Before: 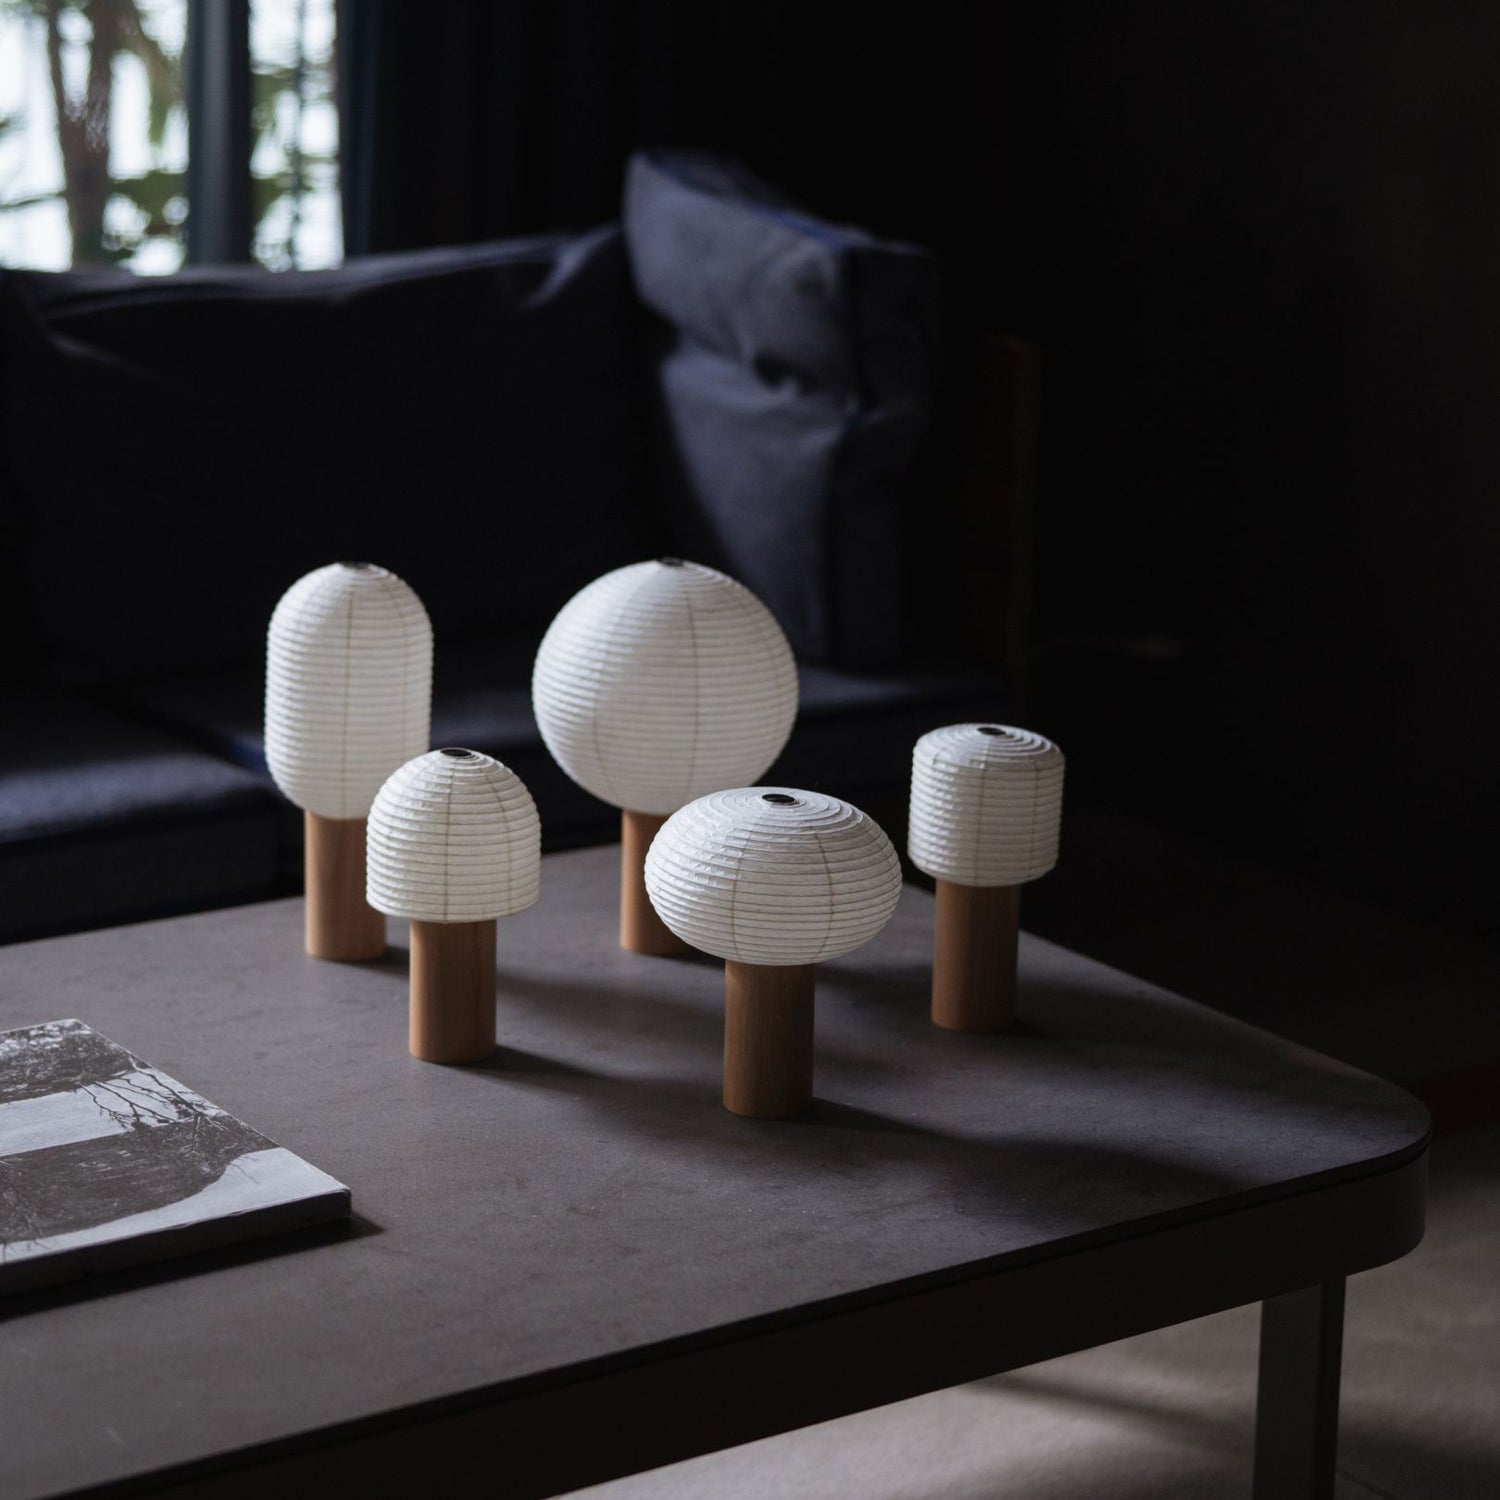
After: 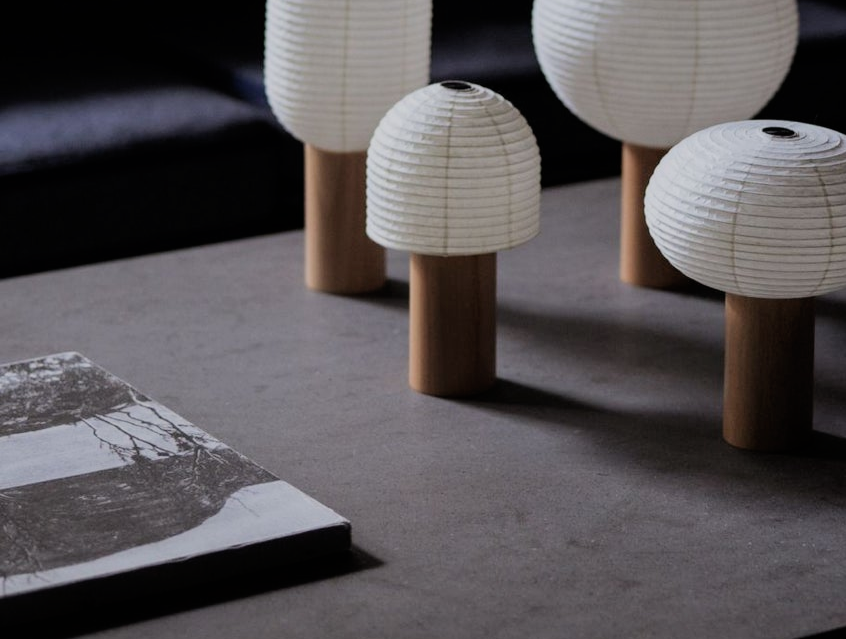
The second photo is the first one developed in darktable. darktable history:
filmic rgb: black relative exposure -7.65 EV, white relative exposure 4.56 EV, hardness 3.61, color science v6 (2022)
crop: top 44.483%, right 43.593%, bottom 12.892%
